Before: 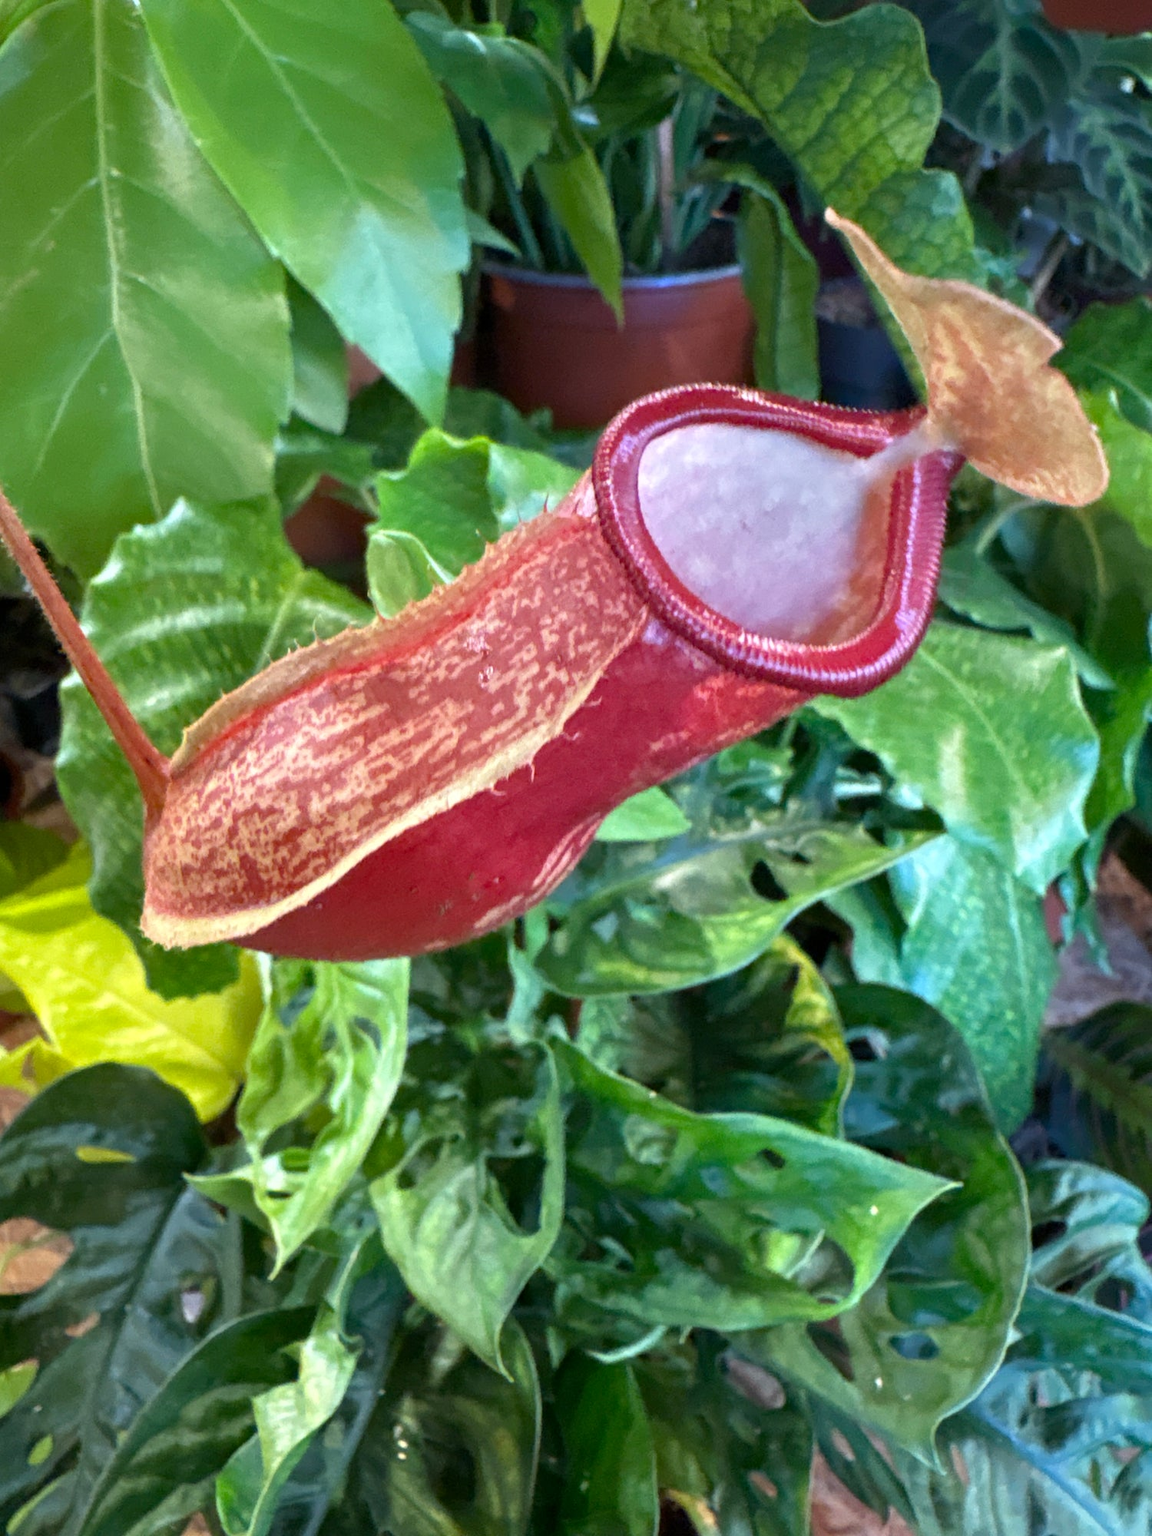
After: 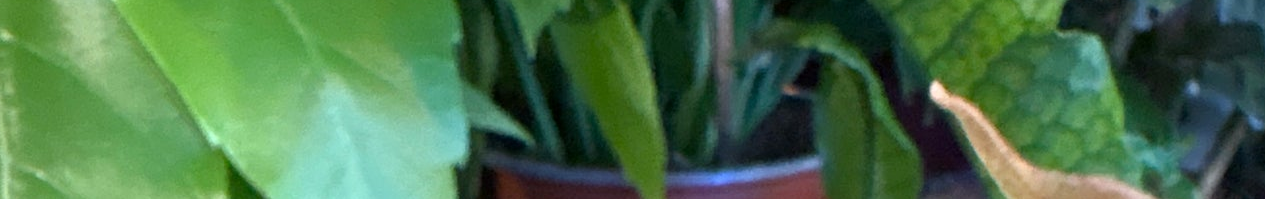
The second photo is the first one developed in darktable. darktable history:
crop and rotate: left 9.644%, top 9.491%, right 6.021%, bottom 80.509%
contrast equalizer: y [[0.5 ×6], [0.5 ×6], [0.5, 0.5, 0.501, 0.545, 0.707, 0.863], [0 ×6], [0 ×6]]
